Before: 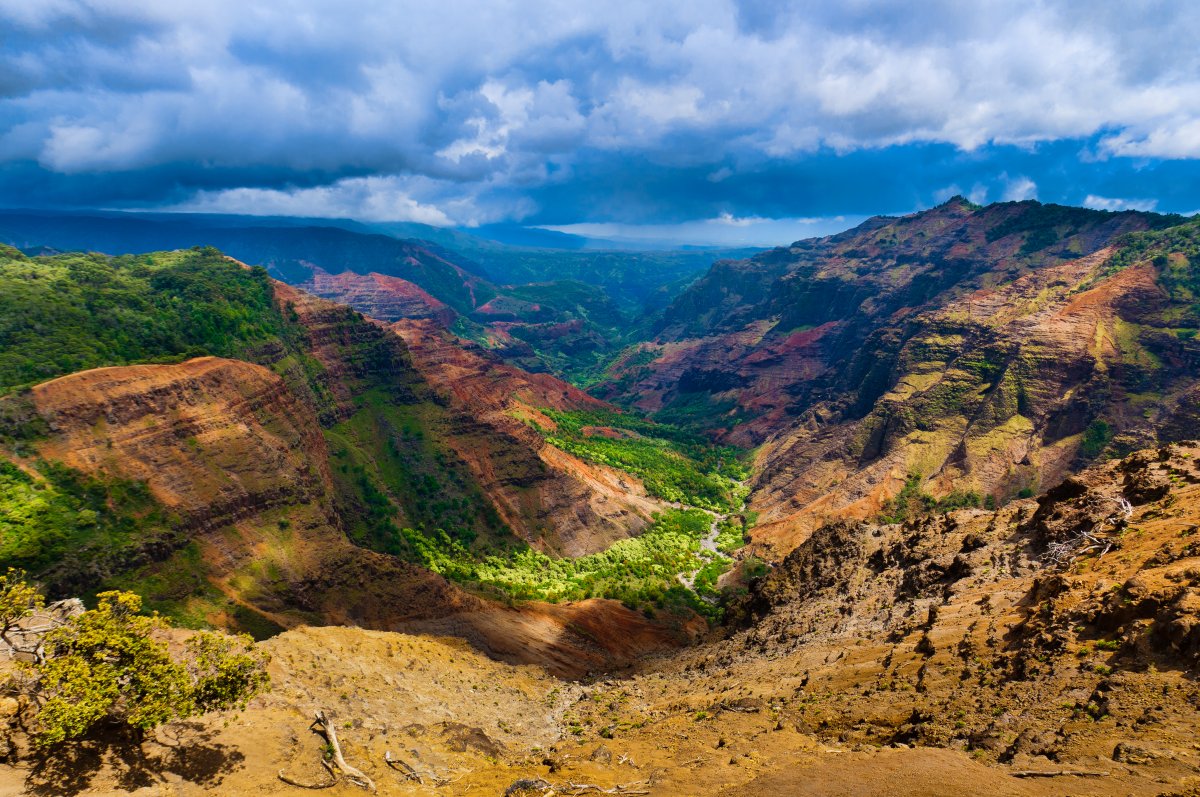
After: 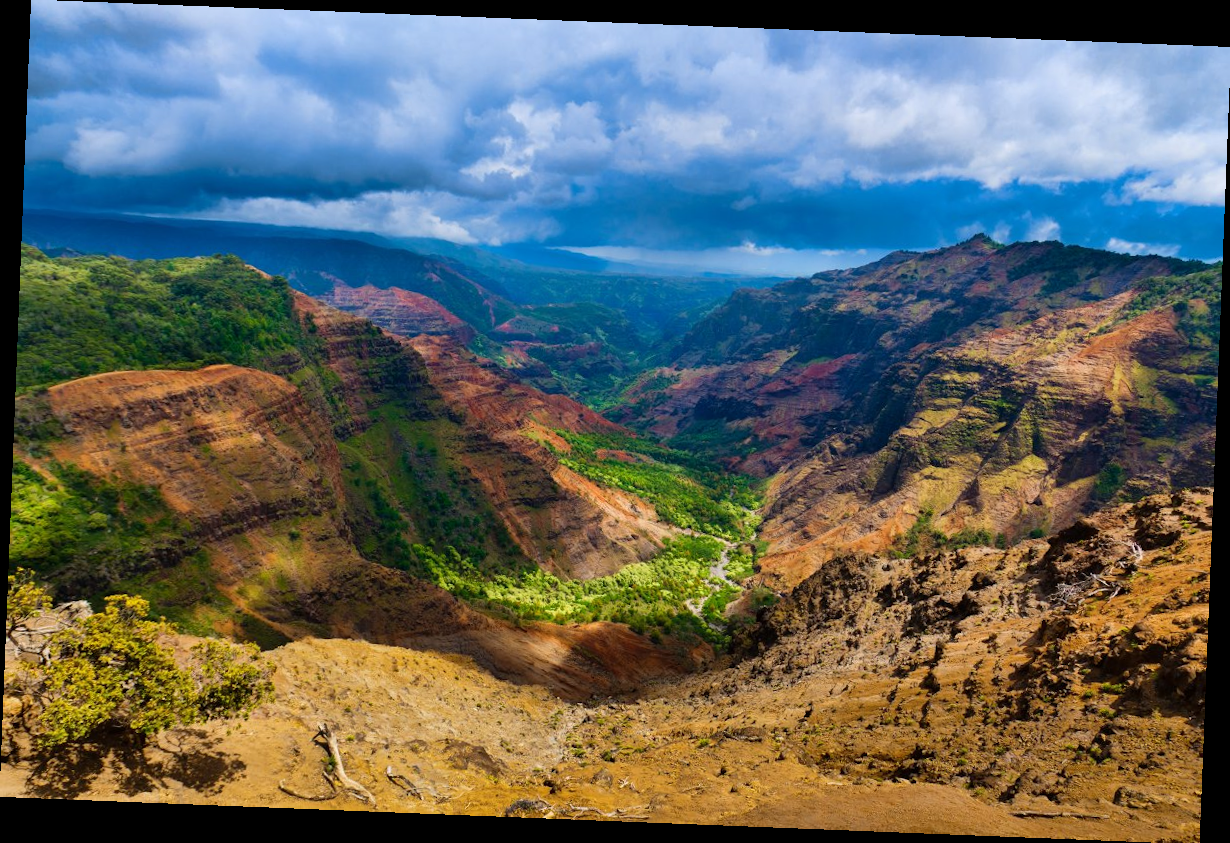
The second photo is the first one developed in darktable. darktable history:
tone equalizer: on, module defaults
rotate and perspective: rotation 2.27°, automatic cropping off
